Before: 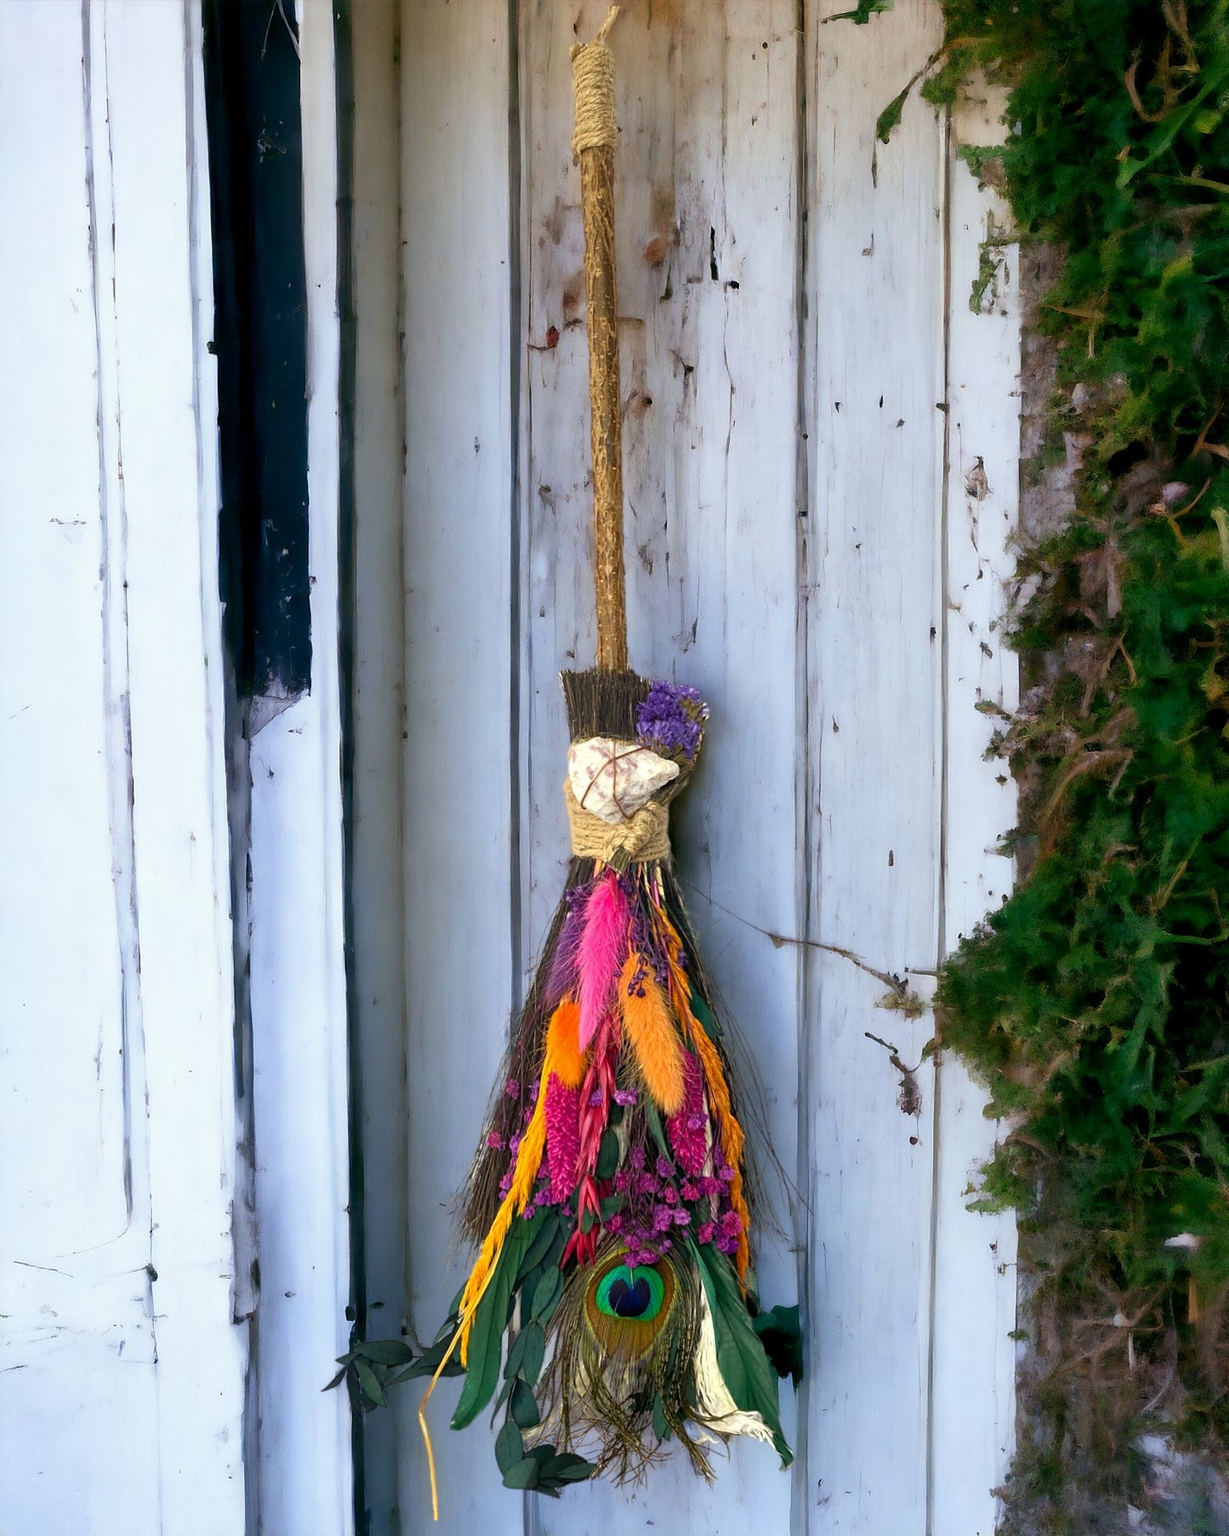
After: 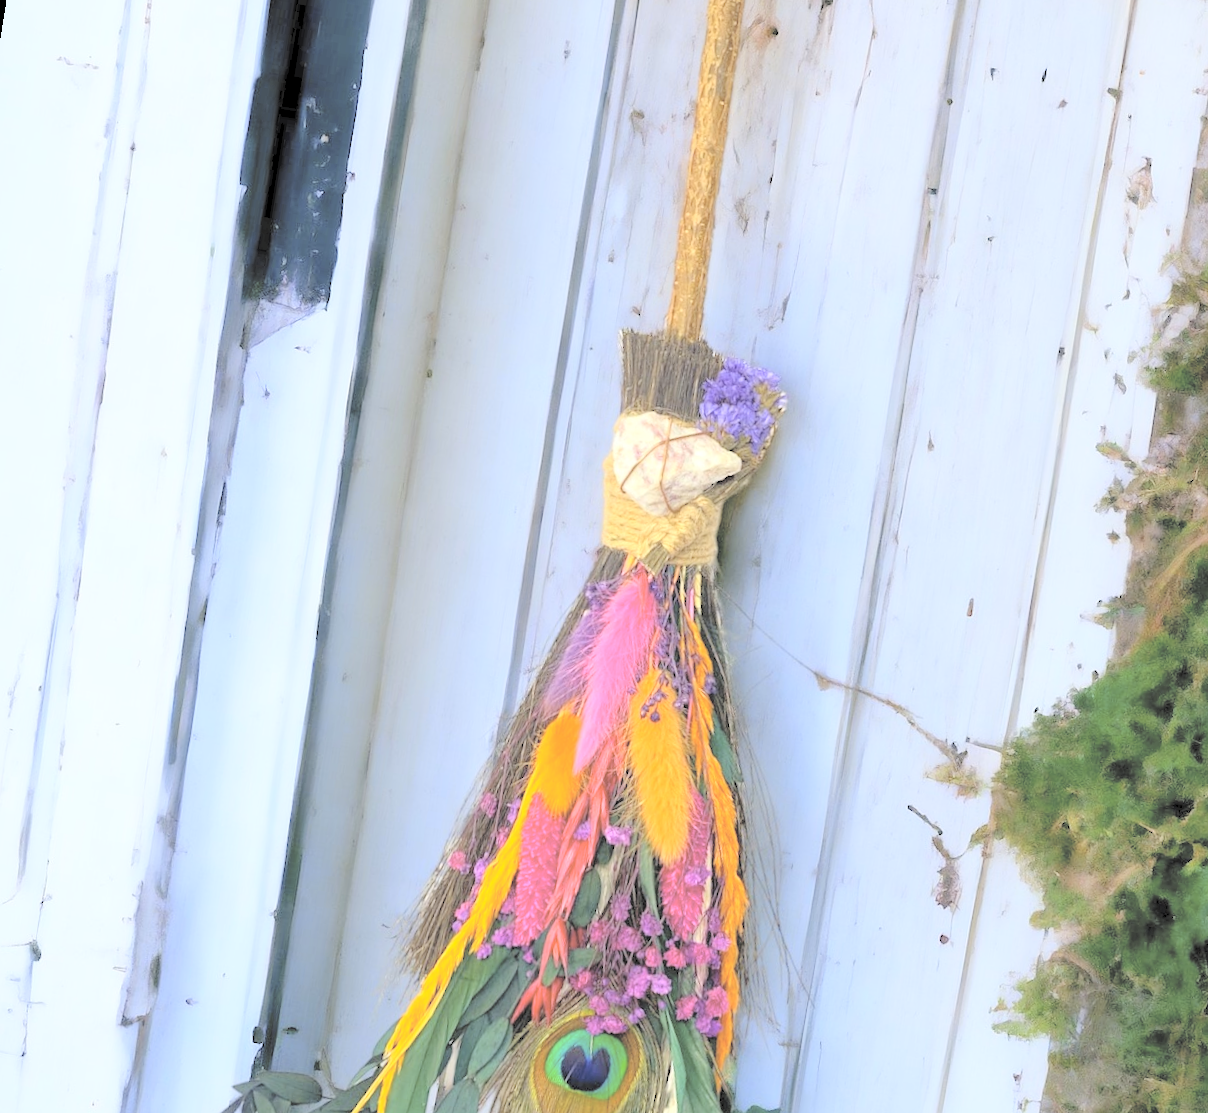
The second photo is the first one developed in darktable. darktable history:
crop: left 11.123%, top 27.61%, right 18.3%, bottom 17.034%
rotate and perspective: rotation 9.12°, automatic cropping off
contrast brightness saturation: brightness 1
color contrast: green-magenta contrast 0.8, blue-yellow contrast 1.1, unbound 0
